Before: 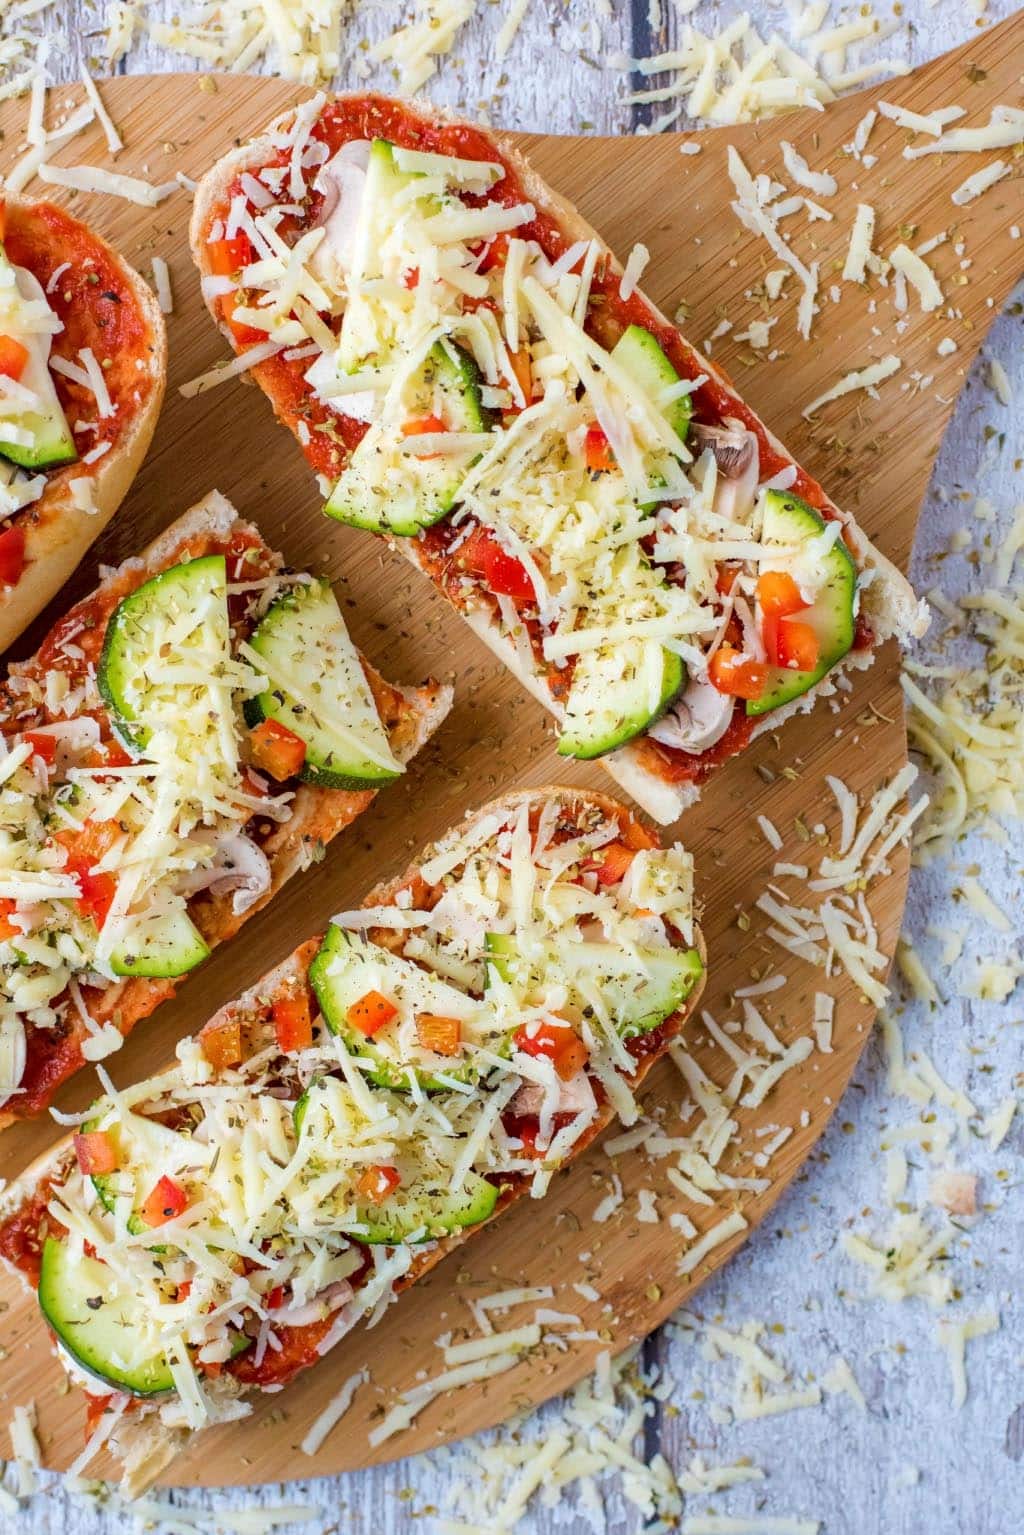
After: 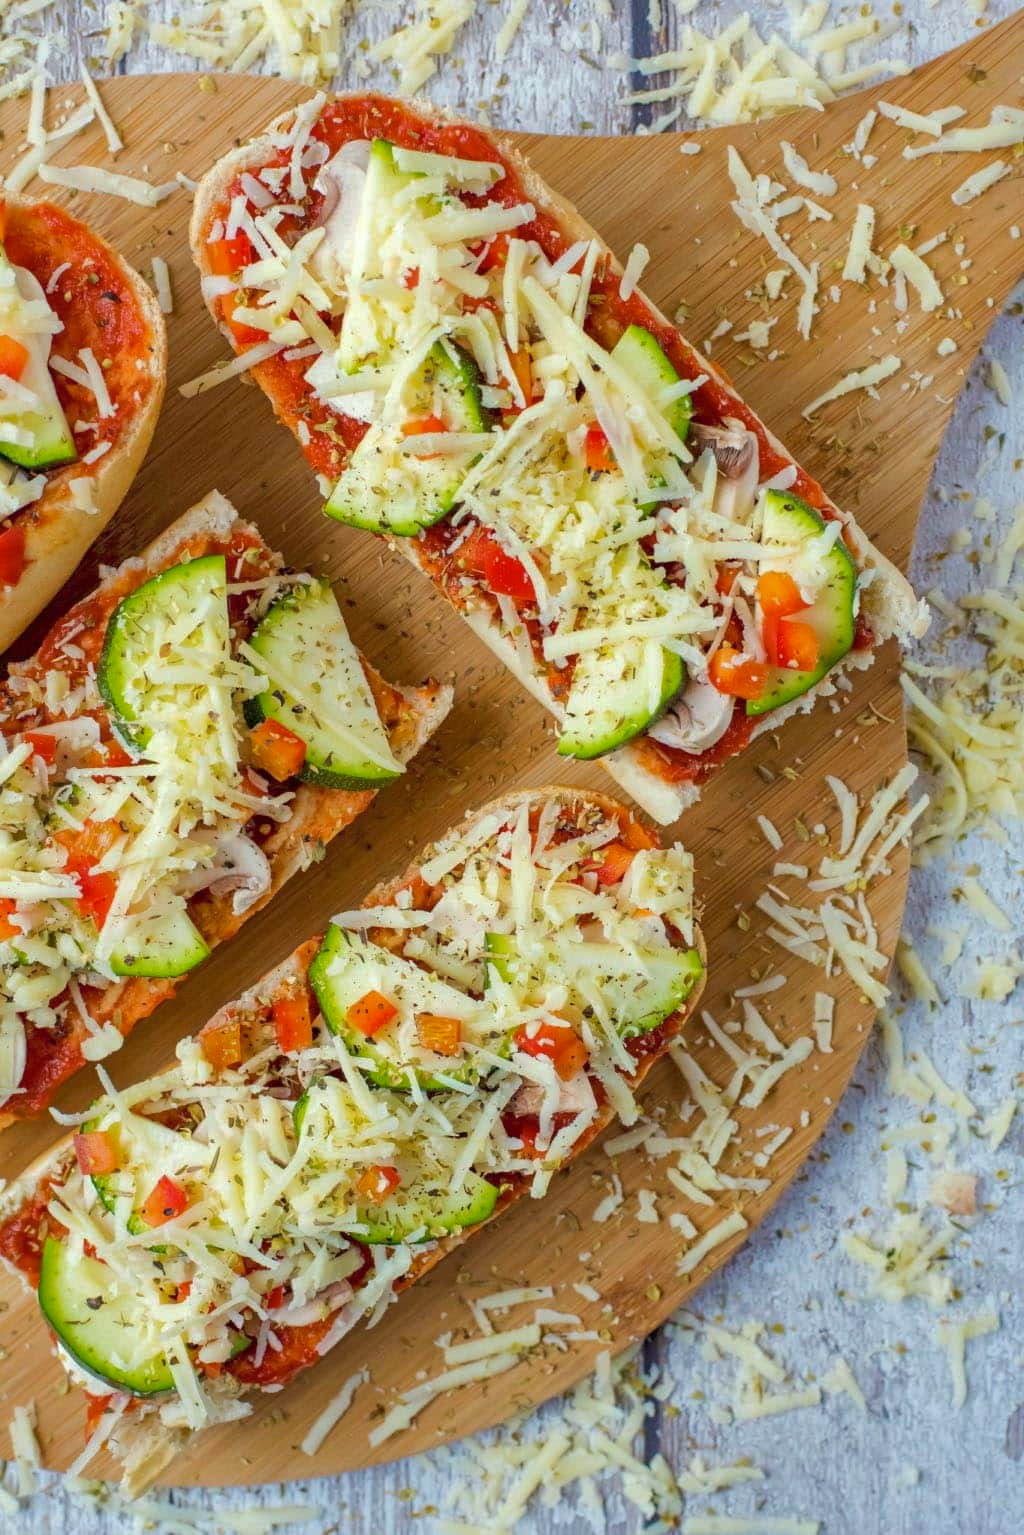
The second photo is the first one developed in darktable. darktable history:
color correction: highlights a* -4.28, highlights b* 6.53
shadows and highlights: on, module defaults
